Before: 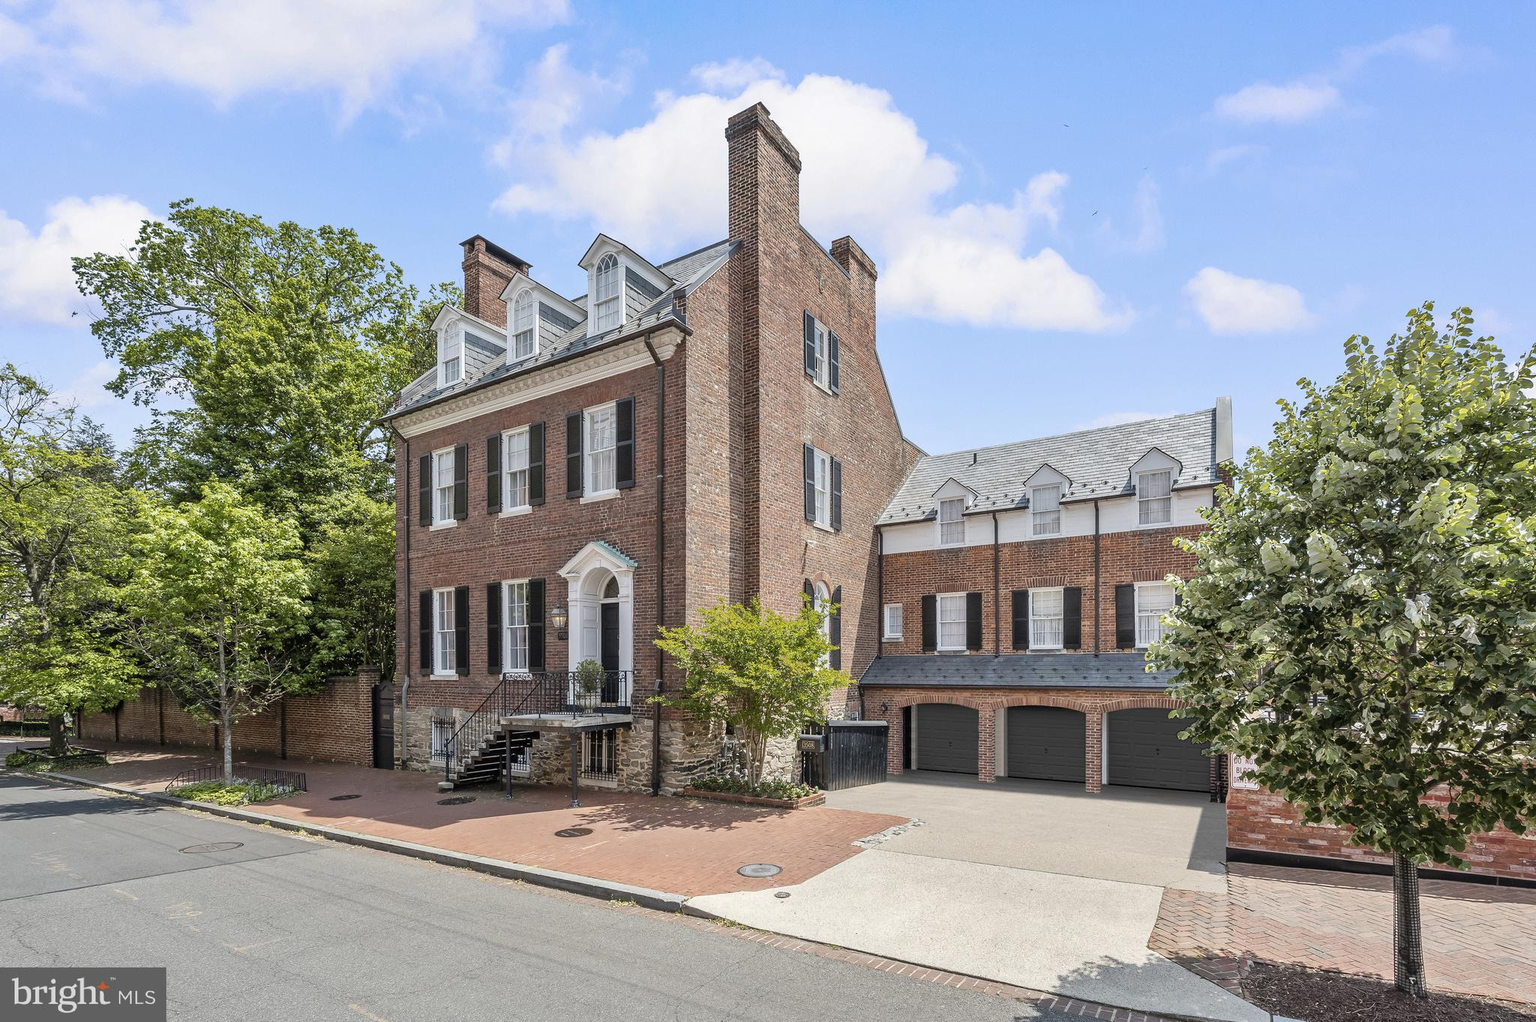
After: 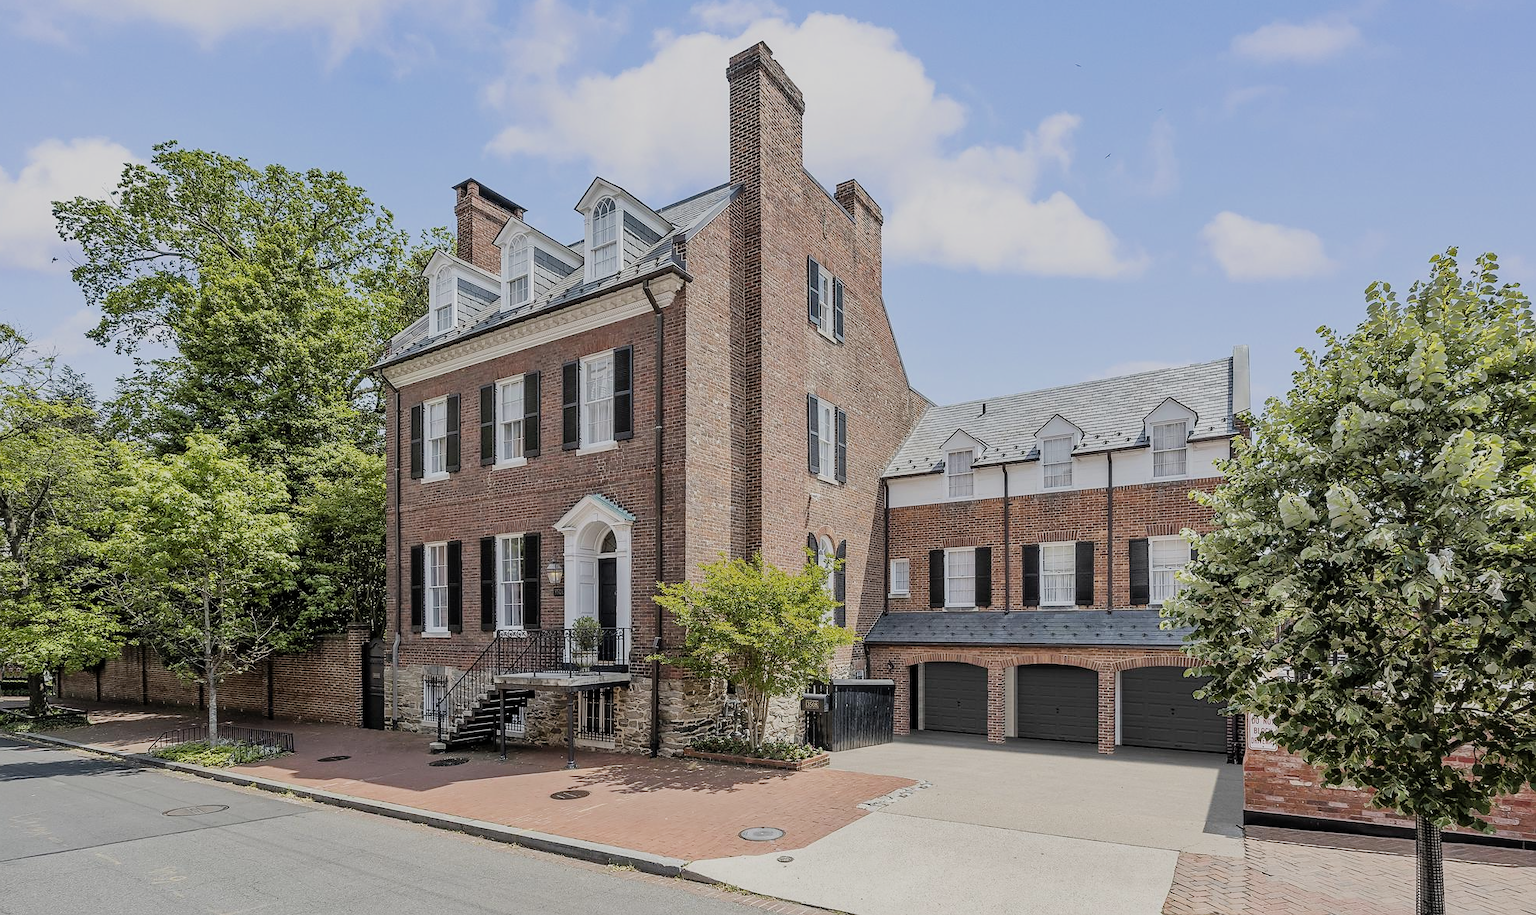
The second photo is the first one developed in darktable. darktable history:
crop: left 1.448%, top 6.152%, right 1.653%, bottom 7.007%
sharpen: radius 1.052, threshold 0.931
filmic rgb: black relative exposure -7.65 EV, white relative exposure 4.56 EV, hardness 3.61
